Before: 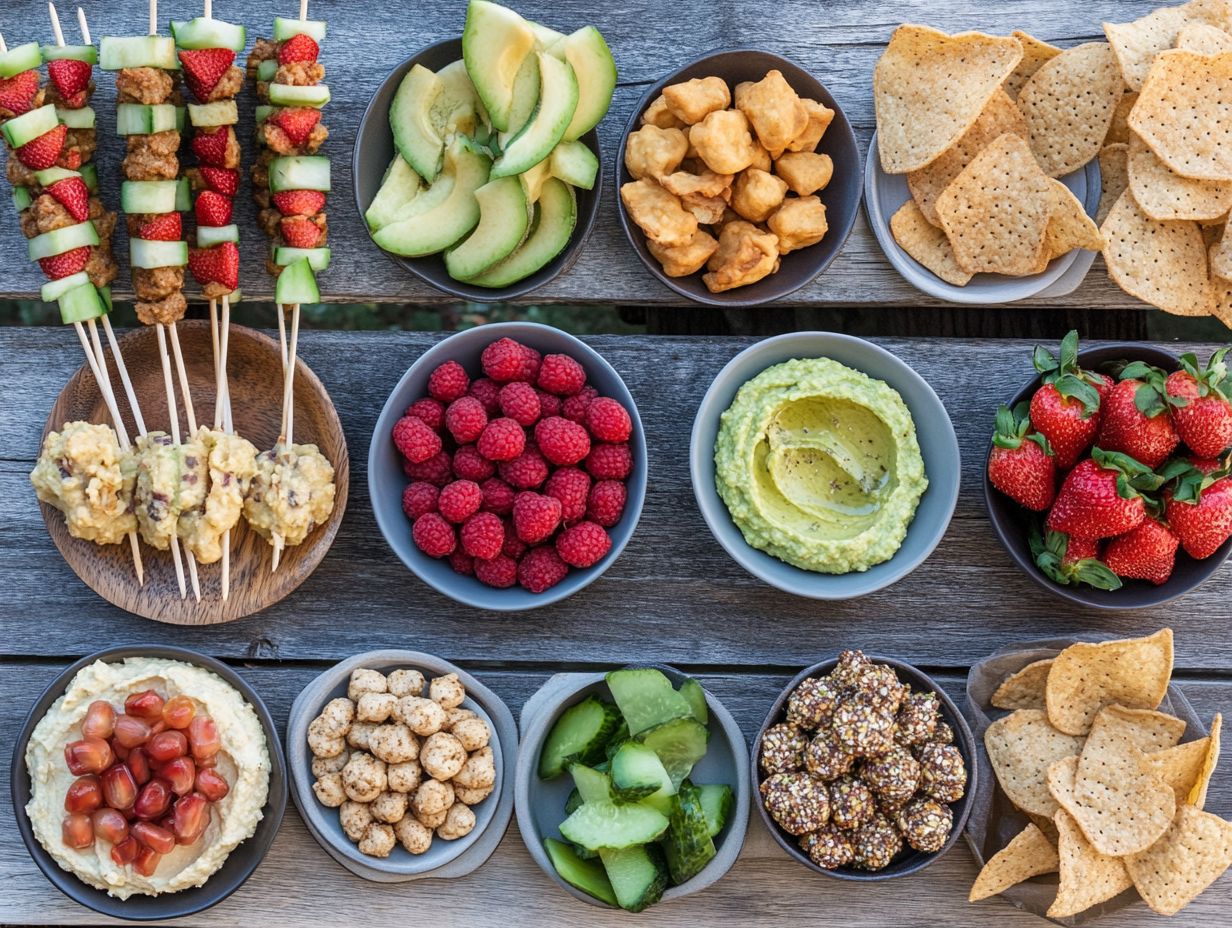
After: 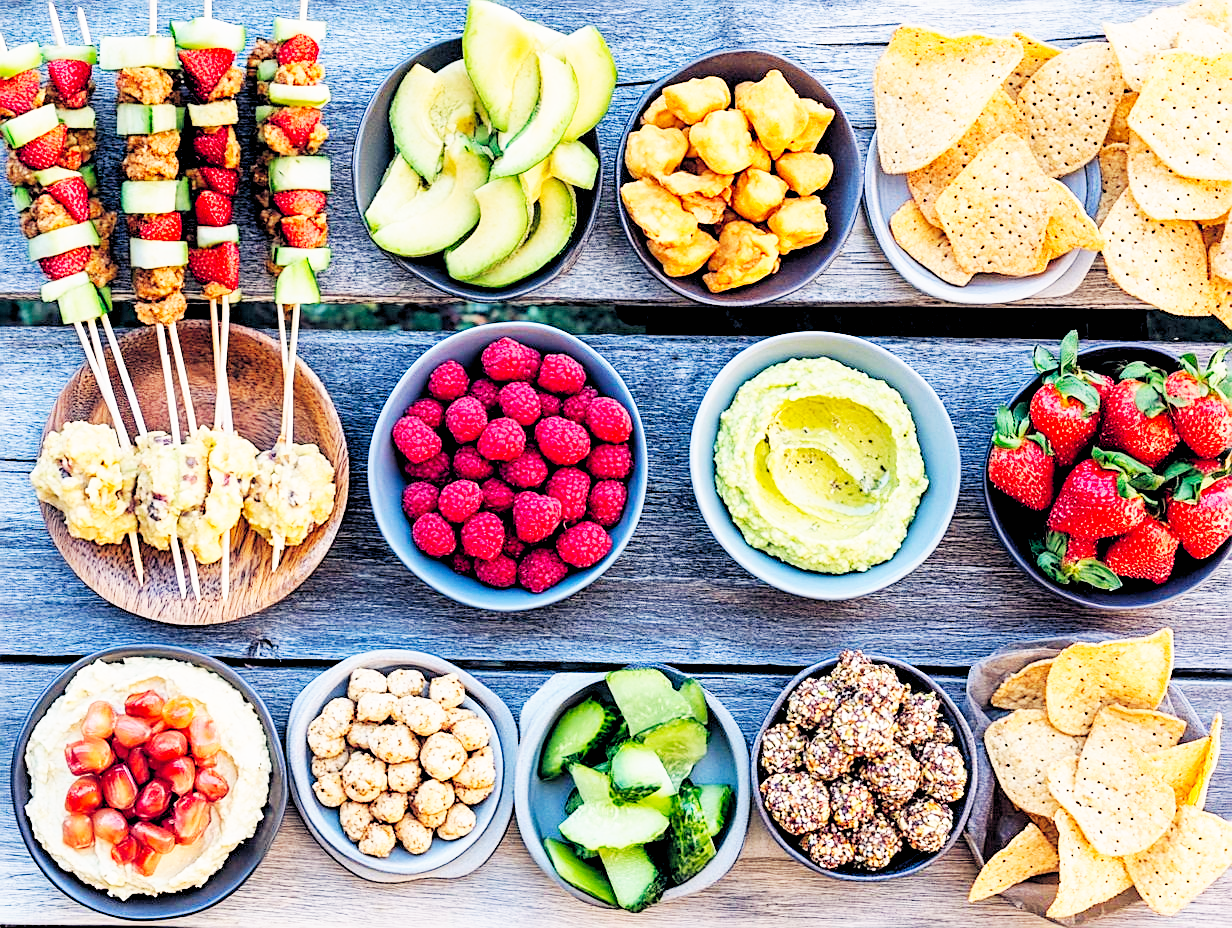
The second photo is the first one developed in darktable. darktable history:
color balance rgb: shadows lift › hue 87.51°, highlights gain › chroma 1.35%, highlights gain › hue 55.1°, global offset › chroma 0.13%, global offset › hue 253.66°, perceptual saturation grading › global saturation 16.38%
rgb levels: preserve colors sum RGB, levels [[0.038, 0.433, 0.934], [0, 0.5, 1], [0, 0.5, 1]]
base curve: curves: ch0 [(0, 0) (0.007, 0.004) (0.027, 0.03) (0.046, 0.07) (0.207, 0.54) (0.442, 0.872) (0.673, 0.972) (1, 1)], preserve colors none
sharpen: on, module defaults
